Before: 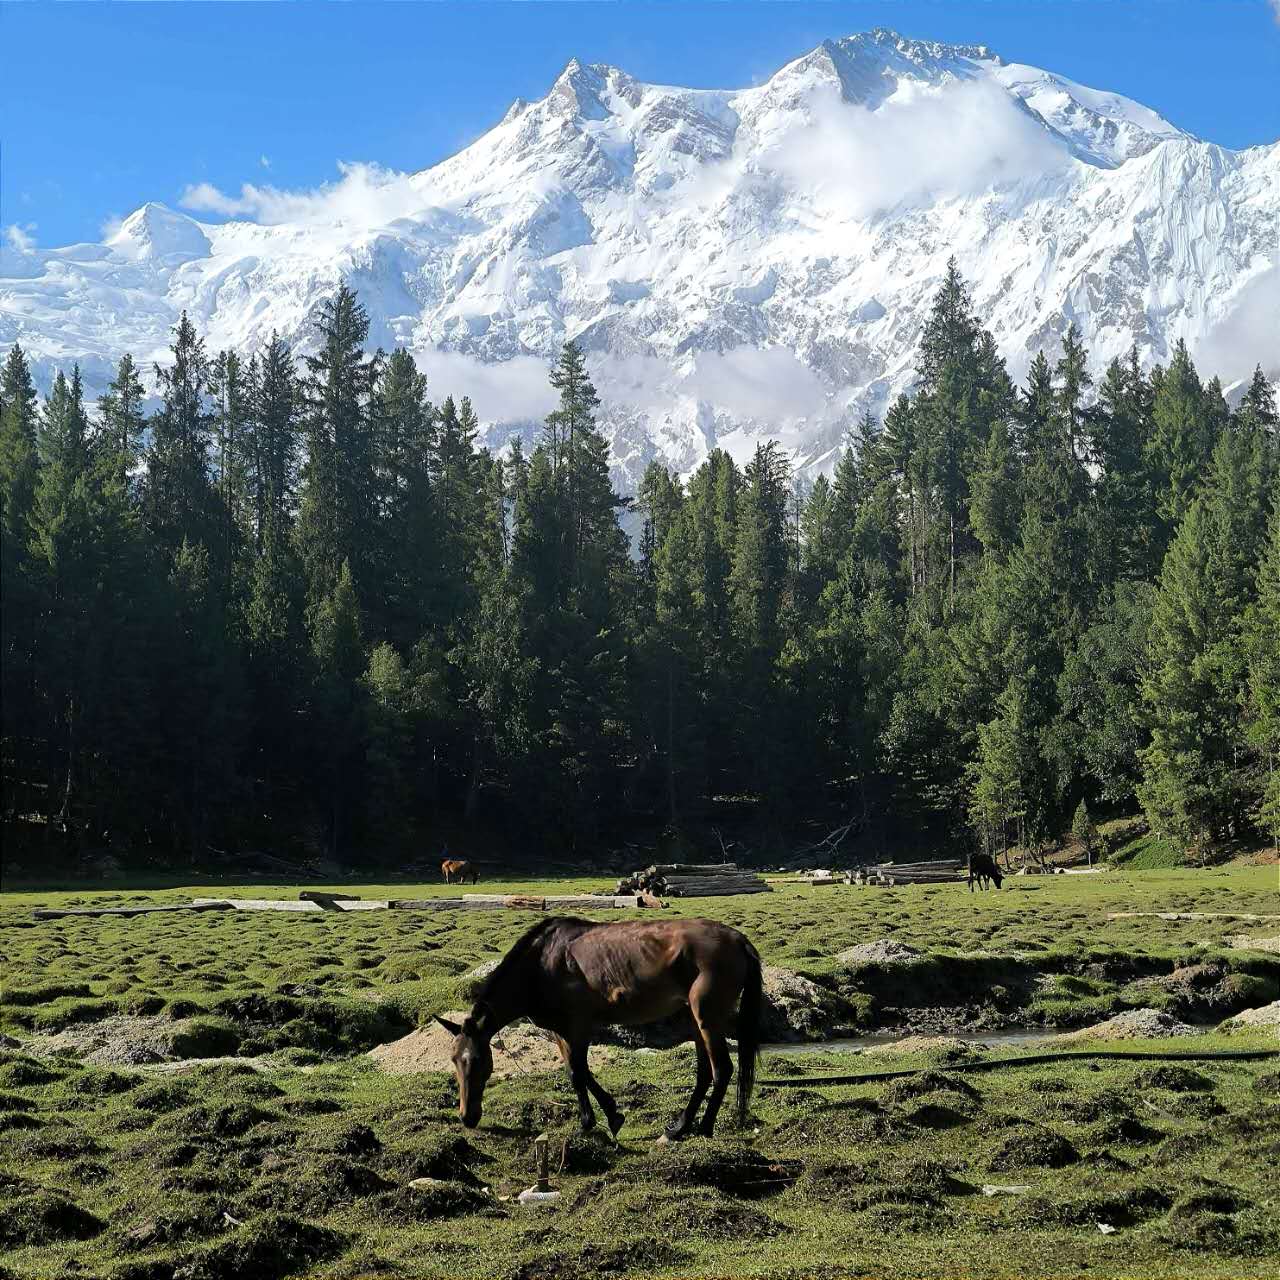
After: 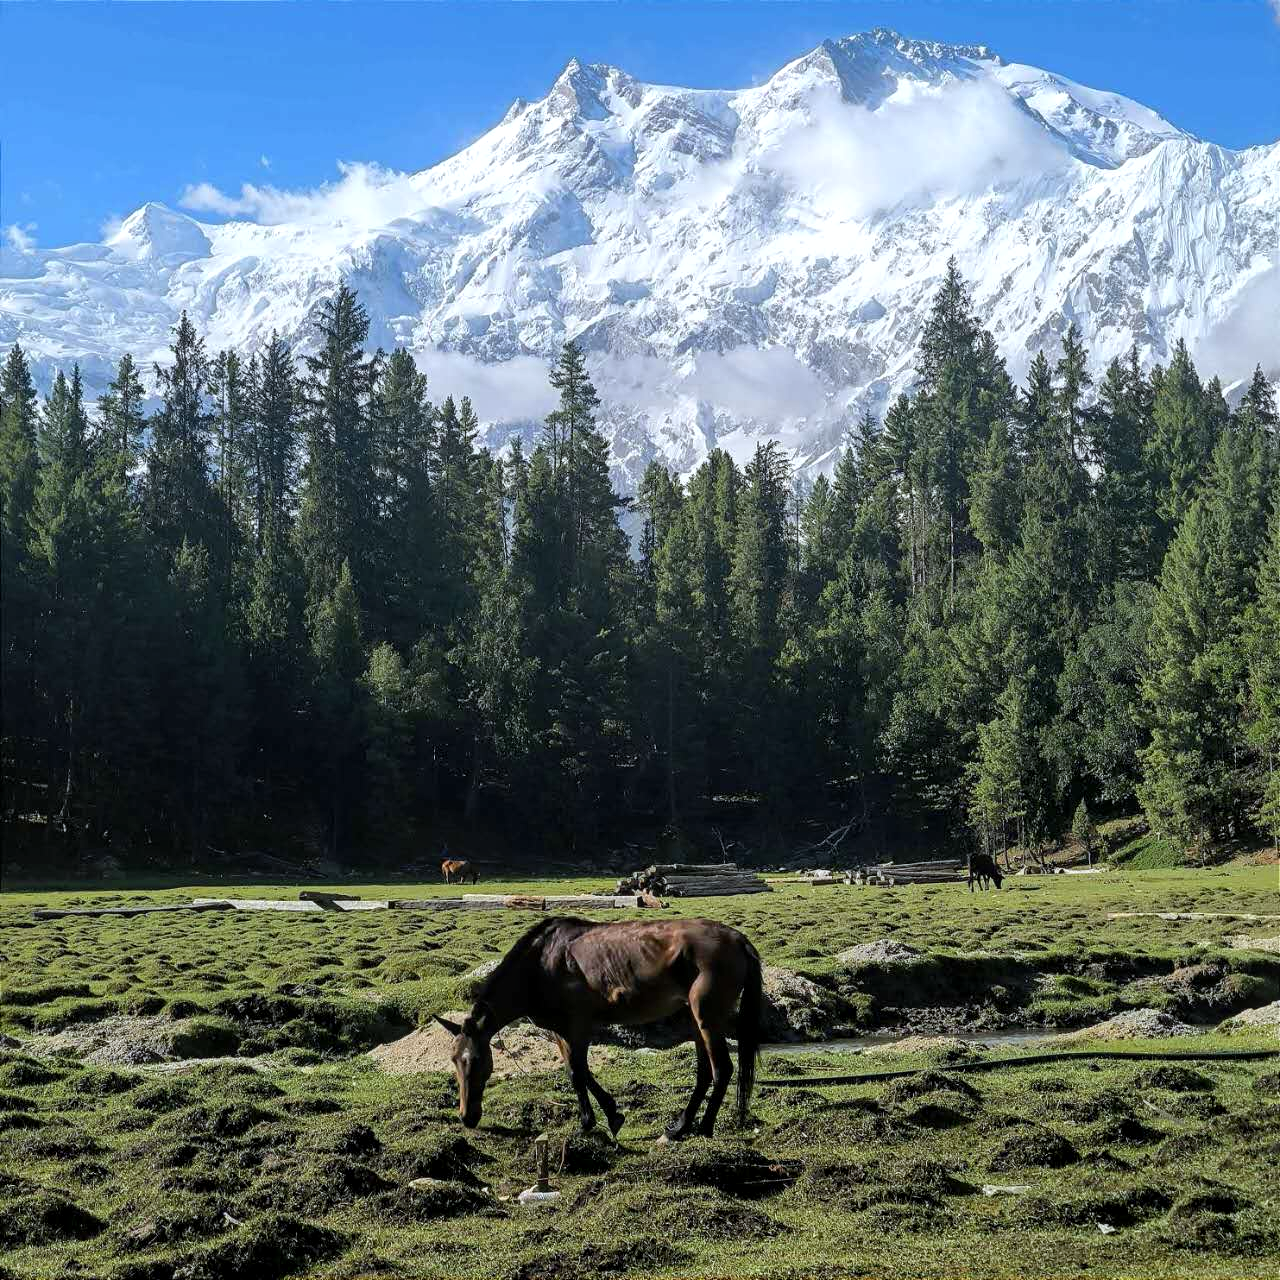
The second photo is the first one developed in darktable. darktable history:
white balance: red 0.974, blue 1.044
local contrast: on, module defaults
